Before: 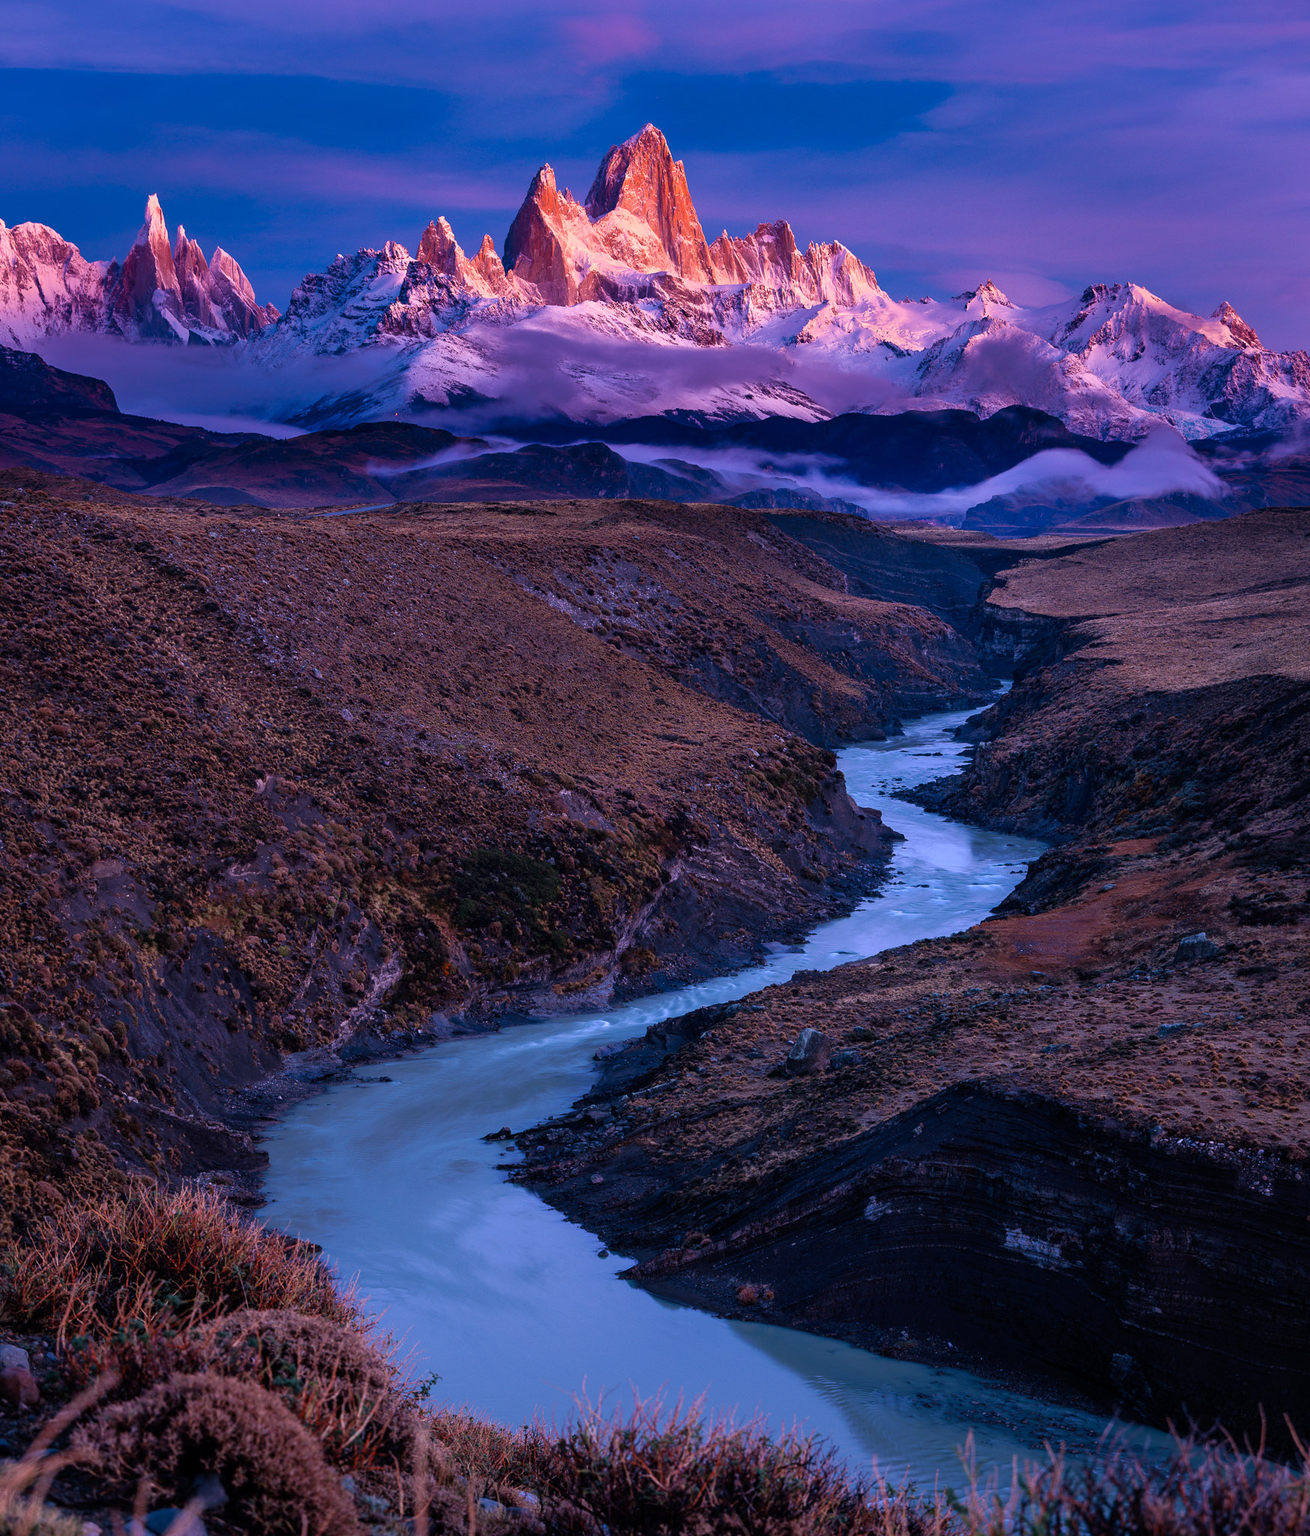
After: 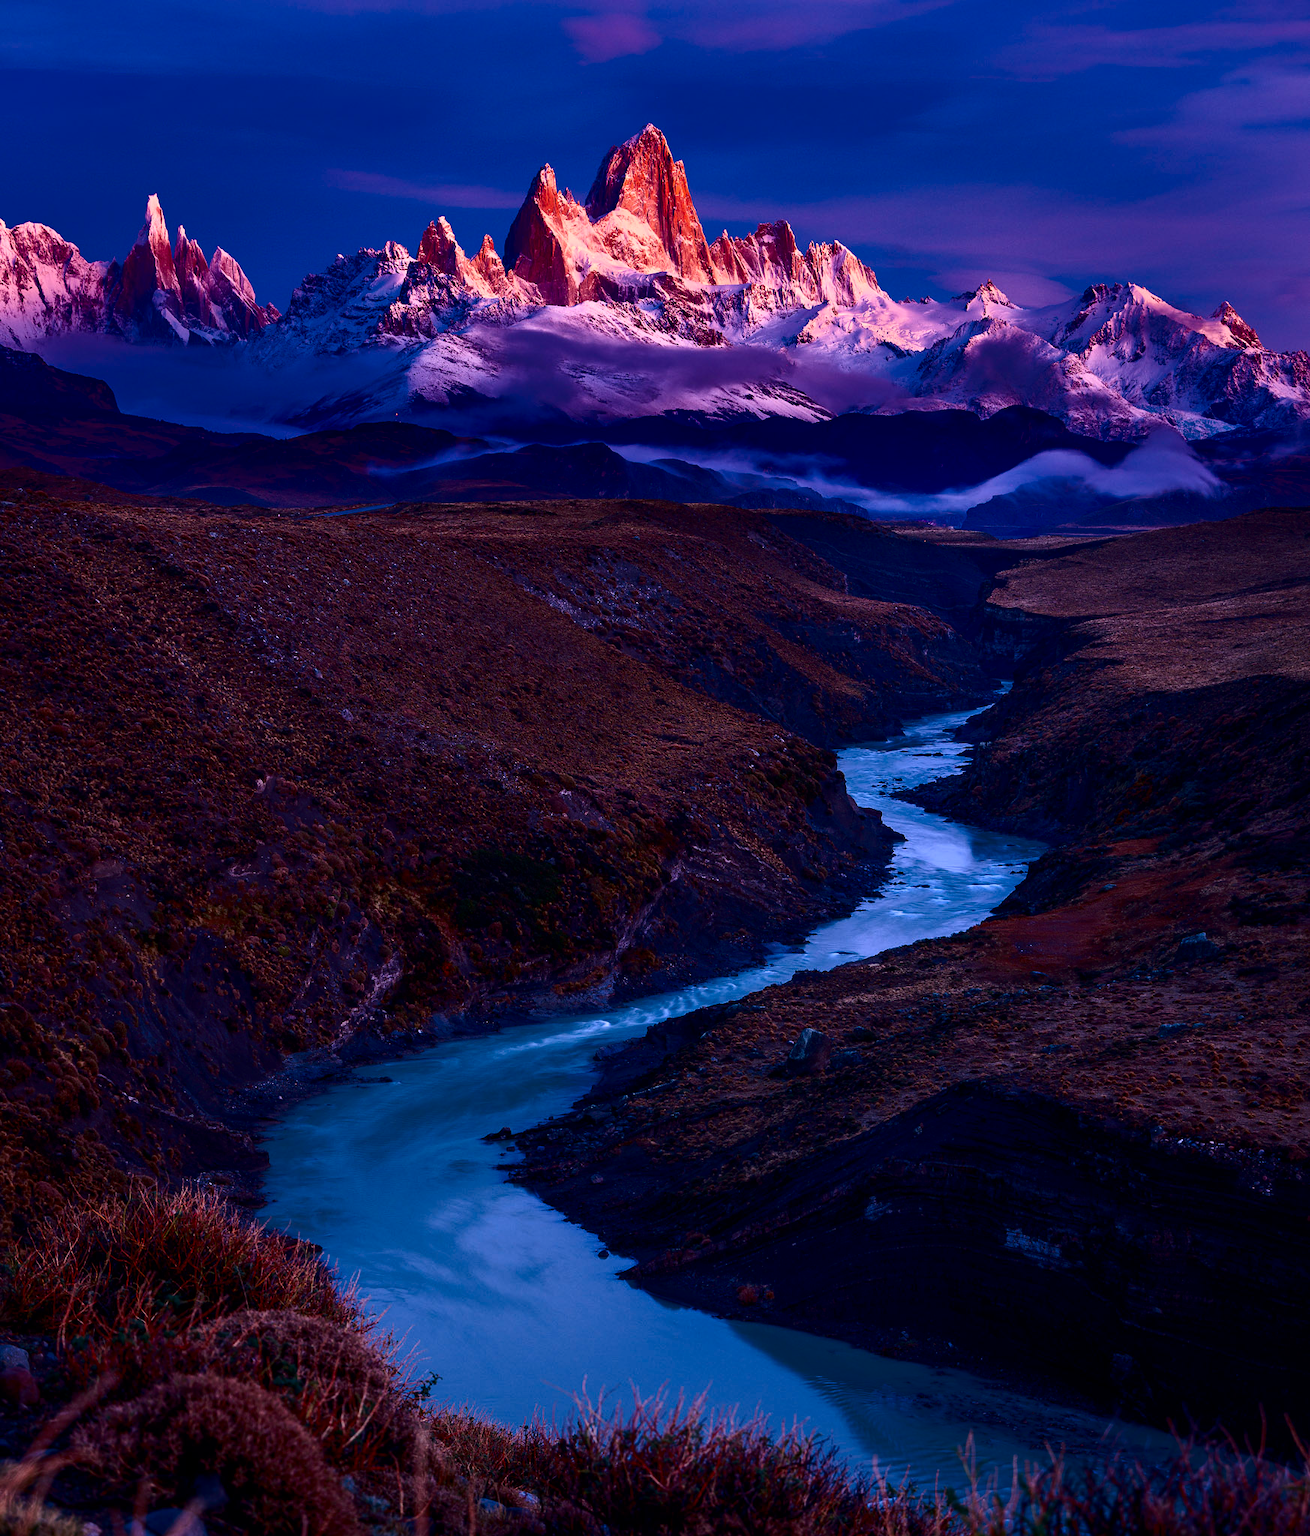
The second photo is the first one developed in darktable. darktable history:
contrast brightness saturation: contrast 0.238, brightness -0.222, saturation 0.145
